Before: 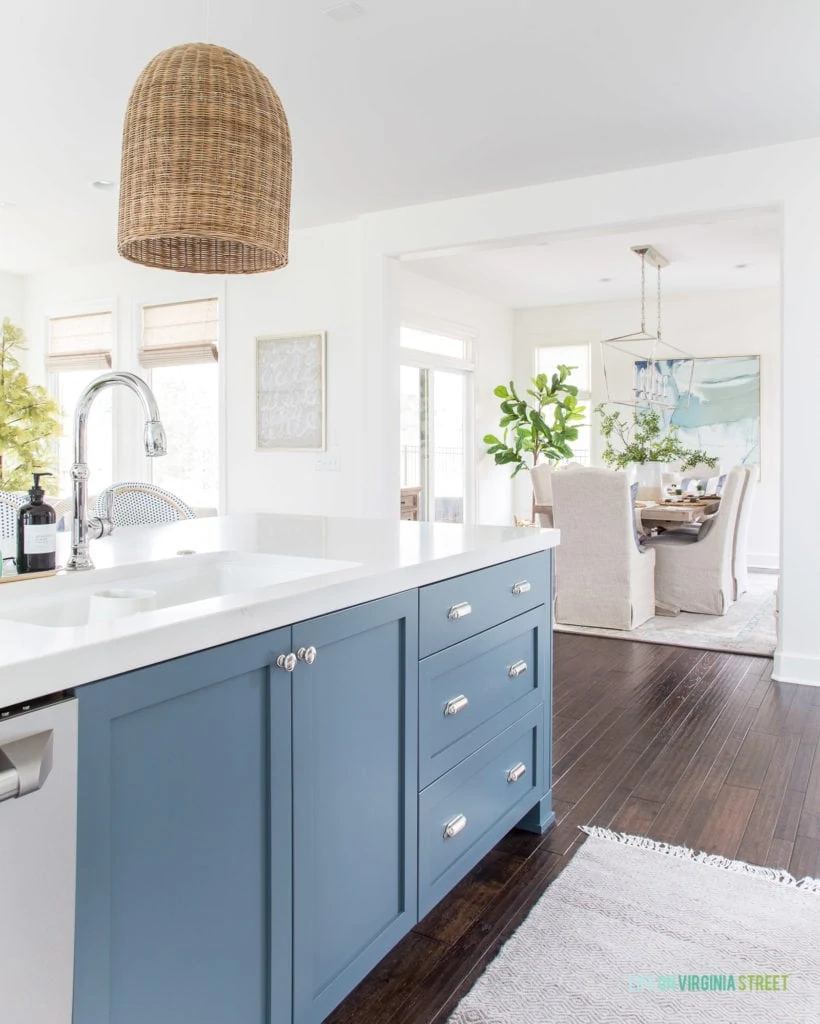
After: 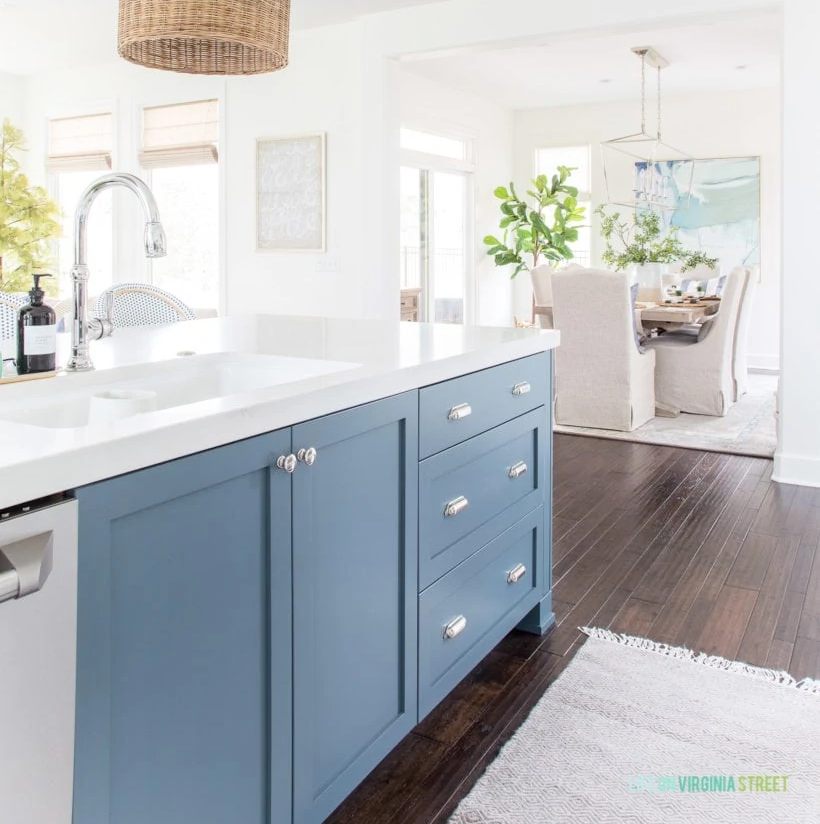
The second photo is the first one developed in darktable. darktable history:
shadows and highlights: shadows -70.42, highlights 36.27, soften with gaussian
crop and rotate: top 19.527%
